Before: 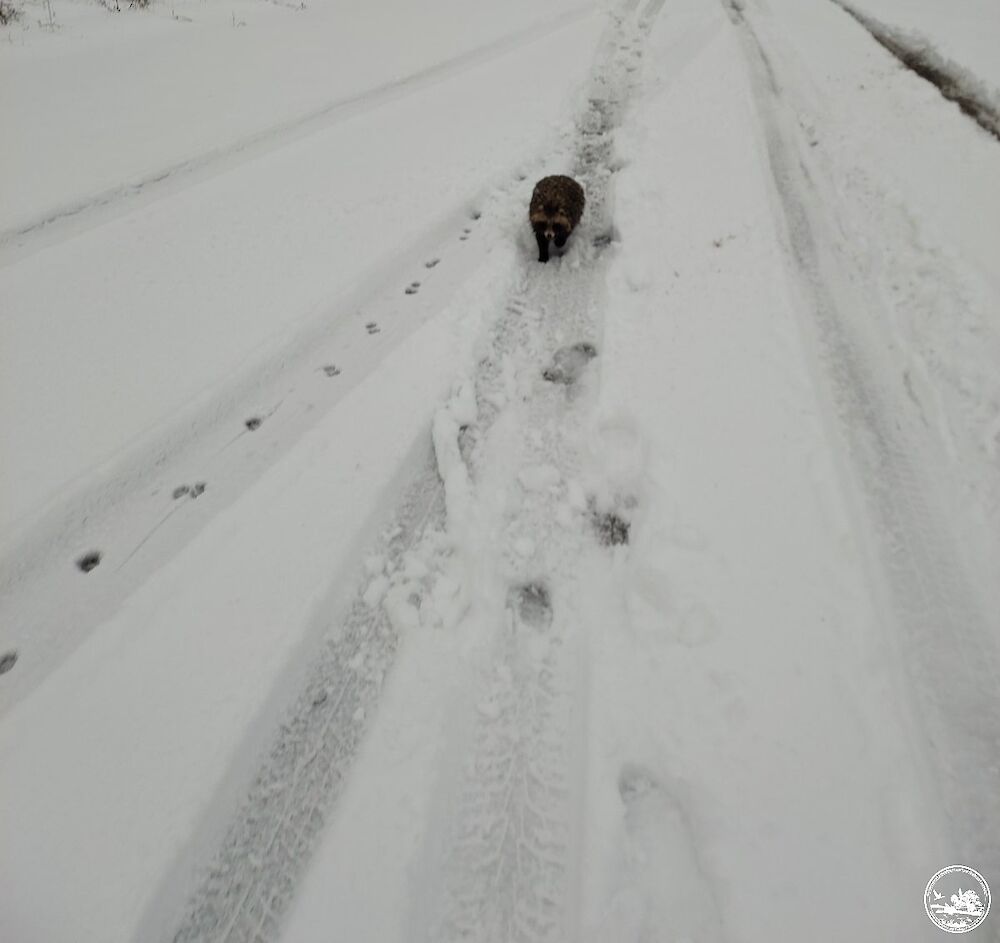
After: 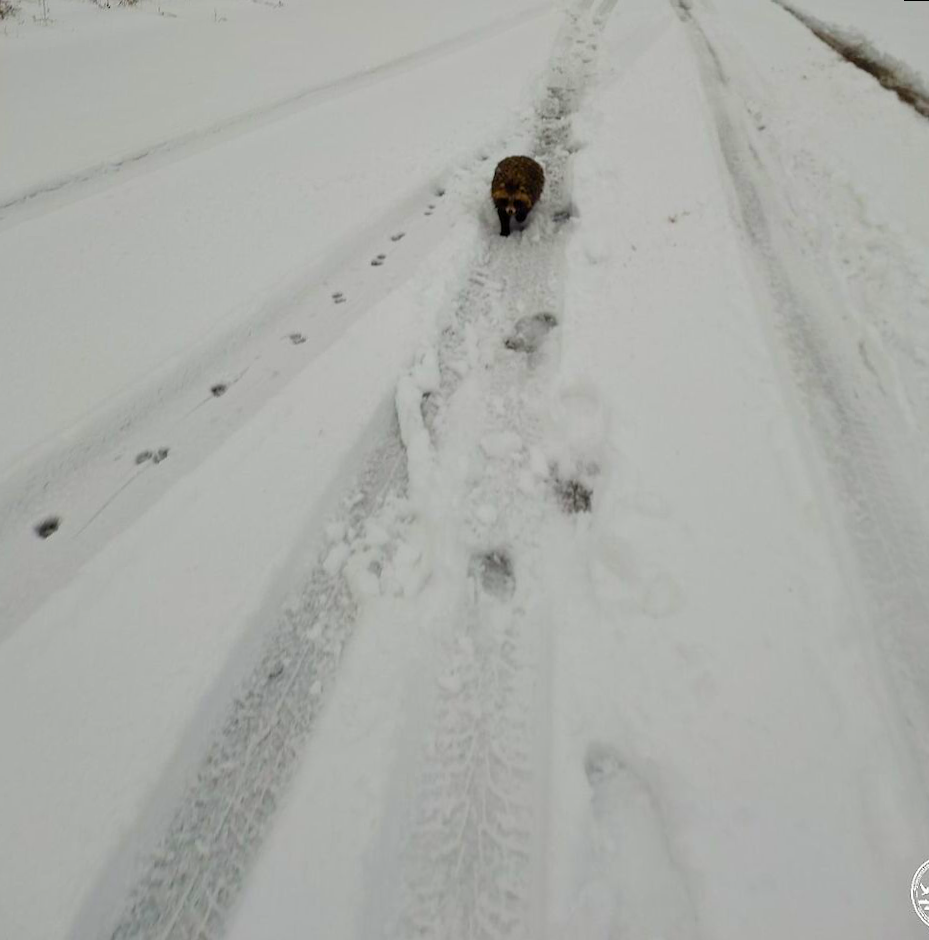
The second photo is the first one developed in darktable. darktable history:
color balance: output saturation 98.5%
color balance rgb: perceptual saturation grading › global saturation 20%, perceptual saturation grading › highlights -25%, perceptual saturation grading › shadows 25%, global vibrance 50%
rotate and perspective: rotation 0.215°, lens shift (vertical) -0.139, crop left 0.069, crop right 0.939, crop top 0.002, crop bottom 0.996
